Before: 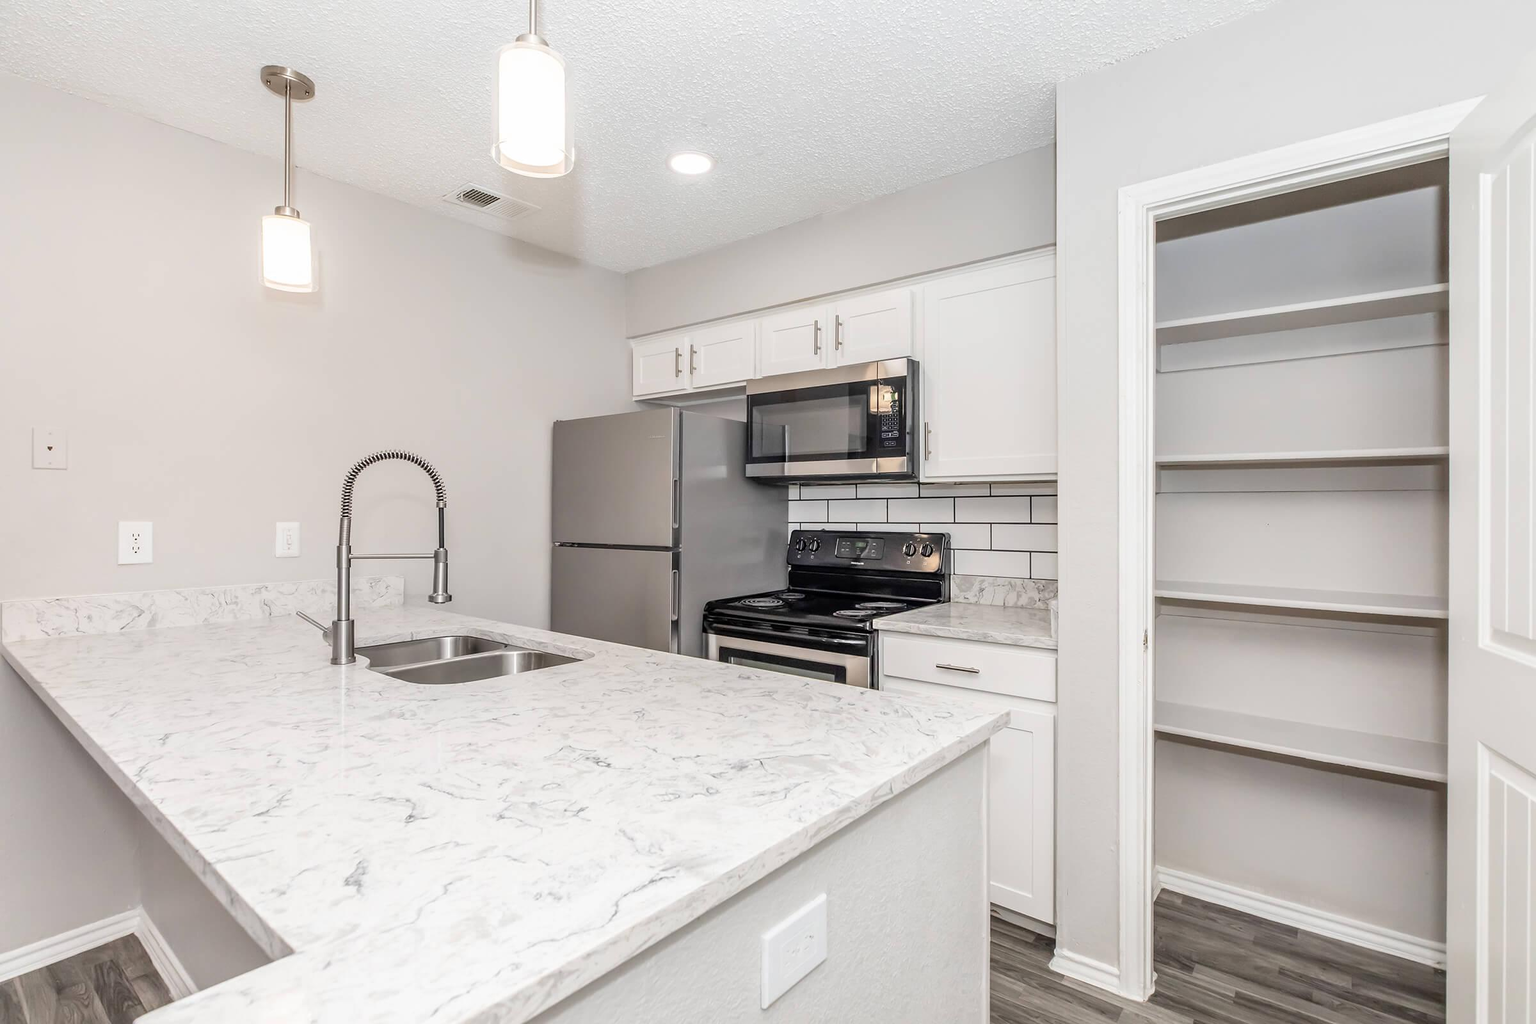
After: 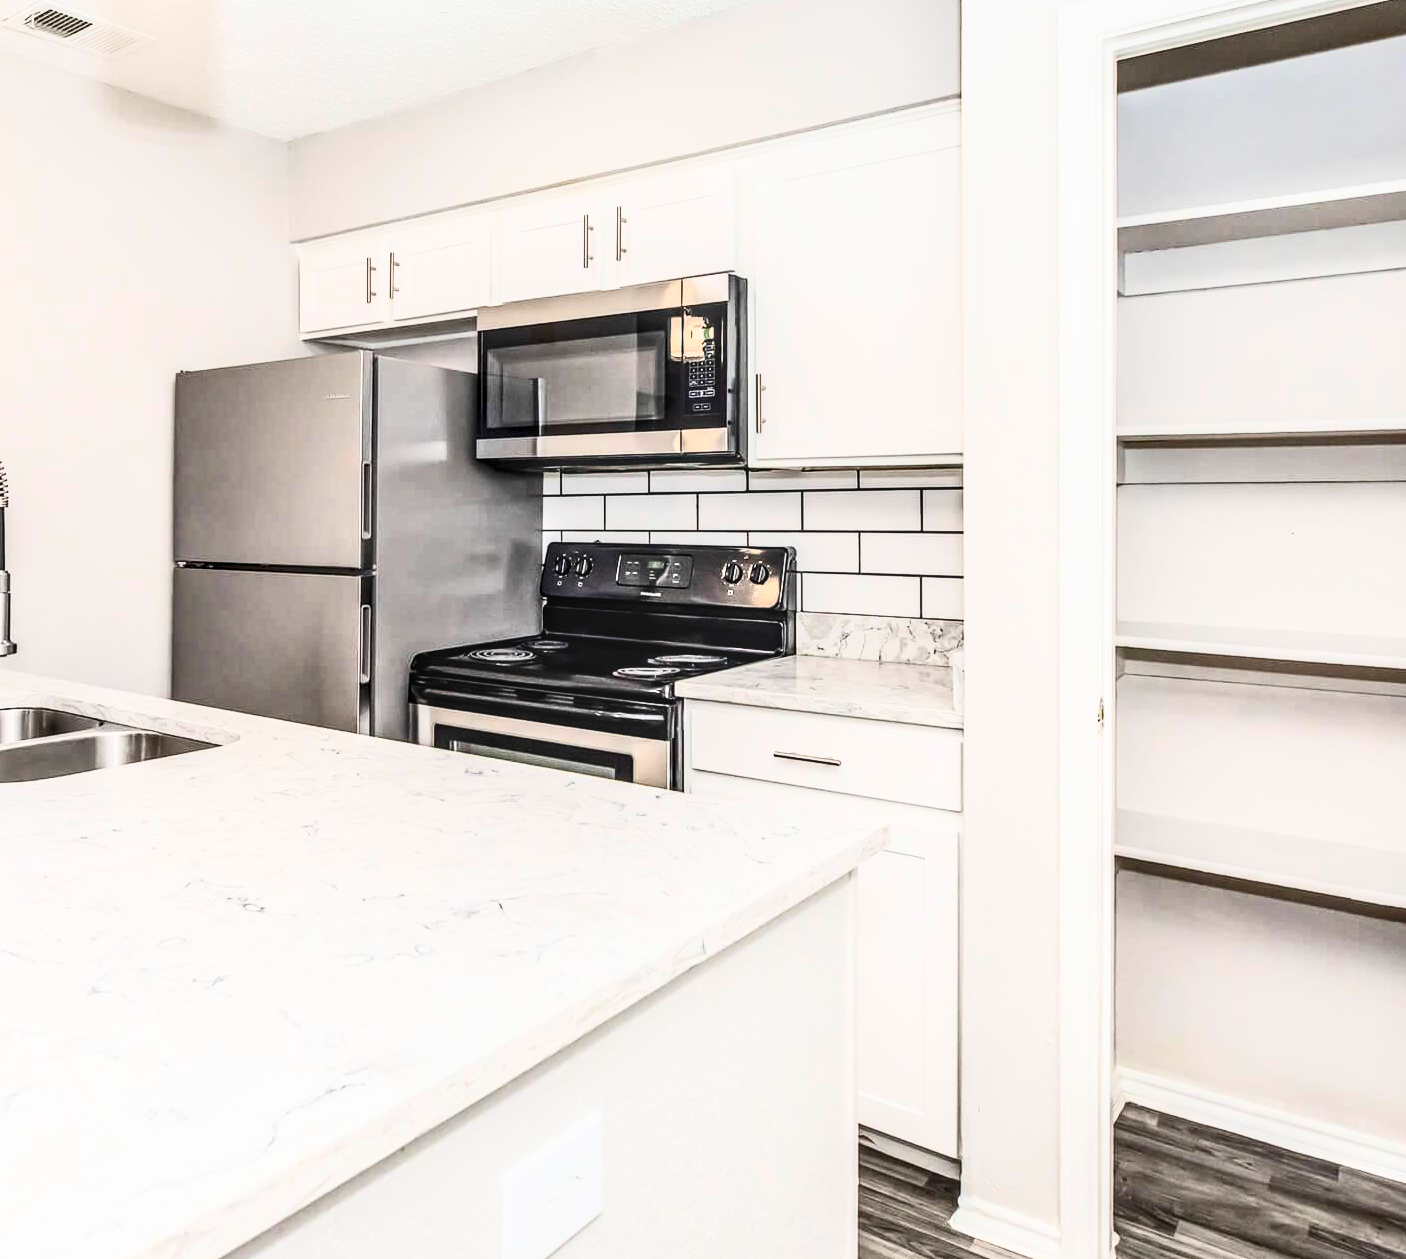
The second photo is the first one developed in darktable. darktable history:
haze removal: compatibility mode true, adaptive false
contrast brightness saturation: contrast 0.613, brightness 0.337, saturation 0.148
filmic rgb: black relative exposure -11.32 EV, white relative exposure 3.23 EV, threshold 3.04 EV, hardness 6.75, color science v6 (2022), enable highlight reconstruction true
local contrast: on, module defaults
crop and rotate: left 28.717%, top 17.914%, right 12.683%, bottom 3.361%
